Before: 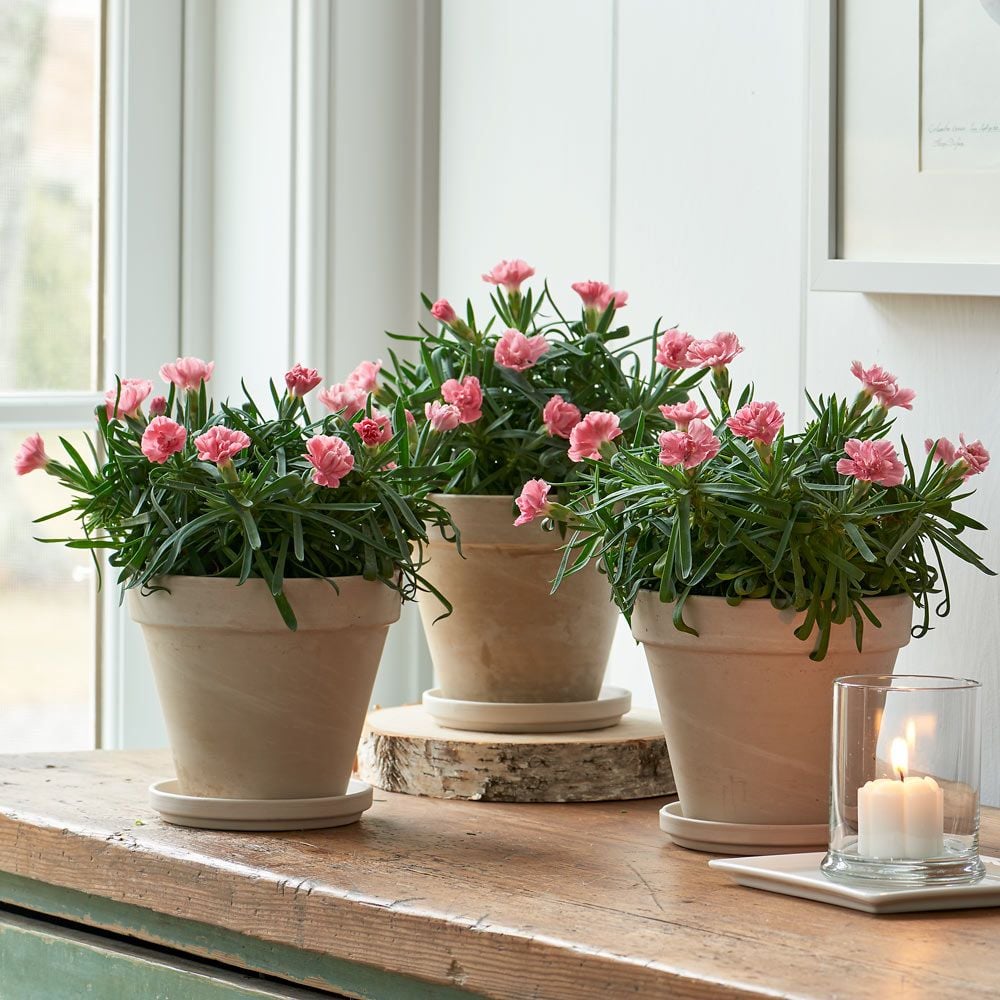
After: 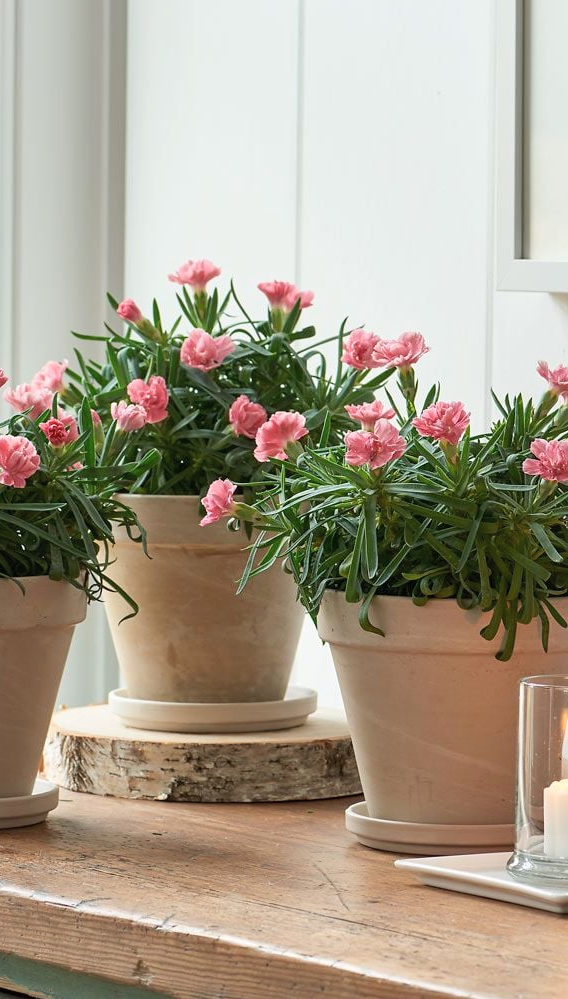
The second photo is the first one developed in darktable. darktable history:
crop: left 31.43%, top 0.011%, right 11.753%
contrast brightness saturation: contrast 0.051, brightness 0.061, saturation 0.008
